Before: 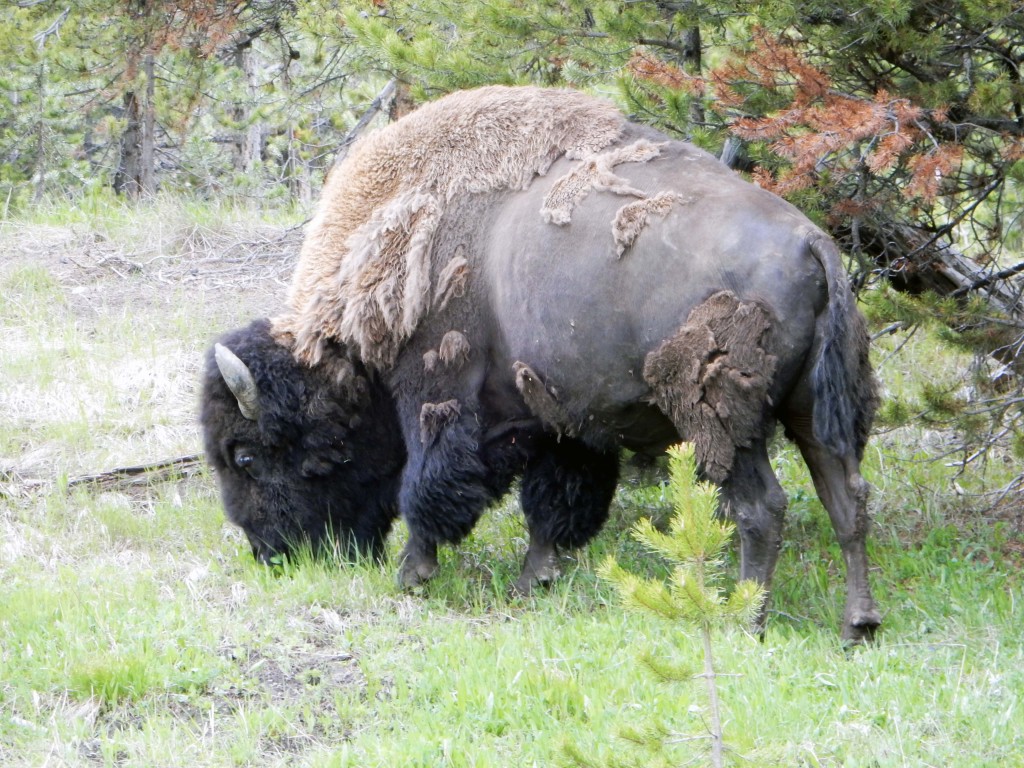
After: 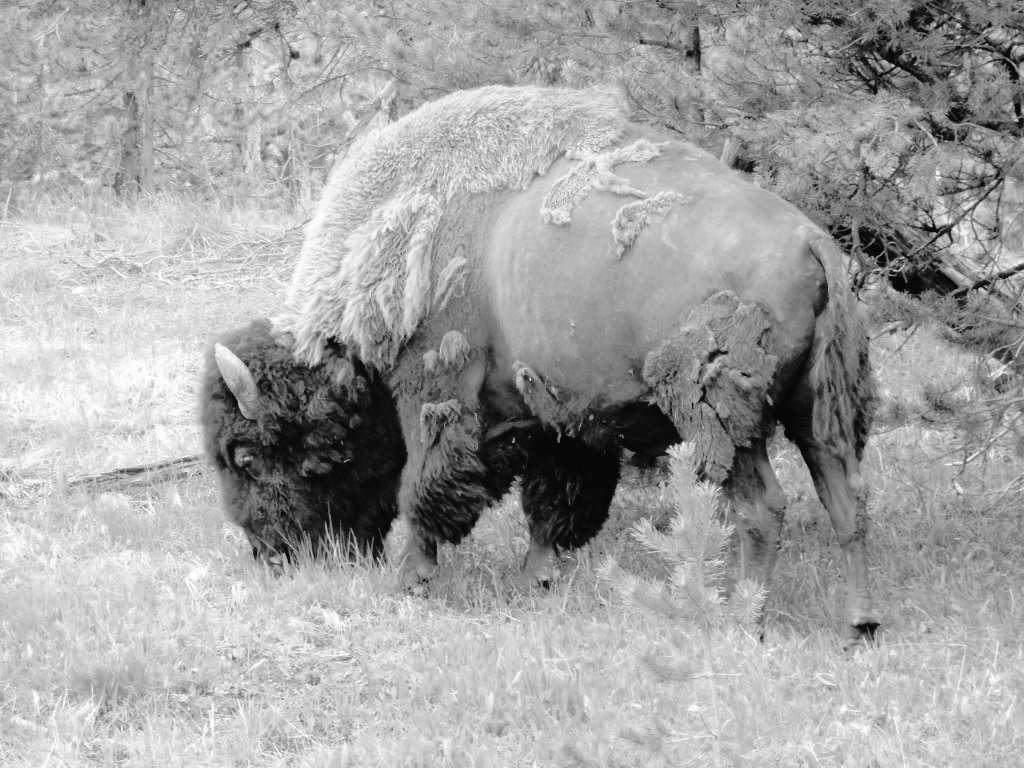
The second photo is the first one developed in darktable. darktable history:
tone curve: curves: ch0 [(0, 0) (0.003, 0.019) (0.011, 0.019) (0.025, 0.023) (0.044, 0.032) (0.069, 0.046) (0.1, 0.073) (0.136, 0.129) (0.177, 0.207) (0.224, 0.295) (0.277, 0.394) (0.335, 0.48) (0.399, 0.524) (0.468, 0.575) (0.543, 0.628) (0.623, 0.684) (0.709, 0.739) (0.801, 0.808) (0.898, 0.9) (1, 1)], preserve colors none
color look up table: target L [84.2, 86.34, 65.49, 72.21, 66.62, 43.19, 51.22, 44, 53.98, 30.59, 34.03, 18.47, 200.09, 94.1, 72.21, 79.52, 66.24, 71.1, 59.41, 57.48, 68.49, 63.98, 57.48, 40.73, 27.31, 6.319, 92.7, 82.76, 74.42, 69.24, 75.15, 75.15, 70.73, 60.94, 66.24, 62.08, 51.22, 52.8, 44.82, 21.47, 21.24, 8.248, 80.24, 67.74, 66.24, 50.43, 54.76, 29.07, 4.68], target a [0, 0, 0, -0.002, 0, -0.001 ×4, 0, -0.001, 0.001, 0, 0, -0.002, 0, -0.001, 0, -0.002, 0, -0.001, -0.002, 0, -0.001, 0.001, 0, 0, 0, -0.001, -0.002, -0.001 ×5, 0, -0.001, -0.002, -0.001, 0.001, 0.001, 0, 0, -0.001 ×4, 0.001, 0], target b [0, 0, 0.002, 0.02, 0.001, 0.018, 0.018, 0.003, 0.01, -0.003, 0.004, -0.003, 0, 0, 0.02, 0, 0.019, 0, 0.019, 0.002, 0.001, 0.019, 0.002, 0.004, -0.003, -0.001, 0, 0, 0.001, 0.02, 0.019, 0.019, 0.019, 0.002, 0.019, 0.001, 0.018, 0.019, 0.018, -0.003, -0.003, -0.001, 0, 0.019, 0.019, 0.003, 0.002, -0.003, 0.002], num patches 49
